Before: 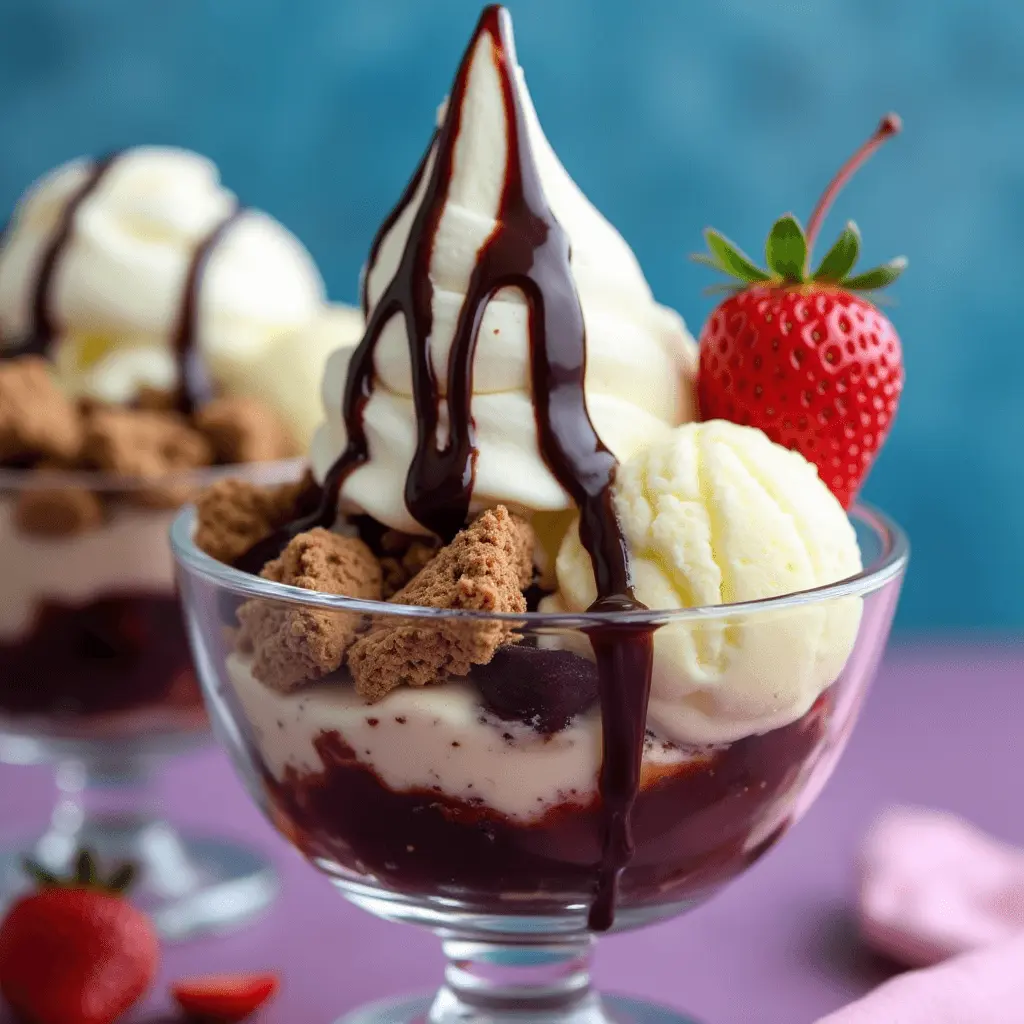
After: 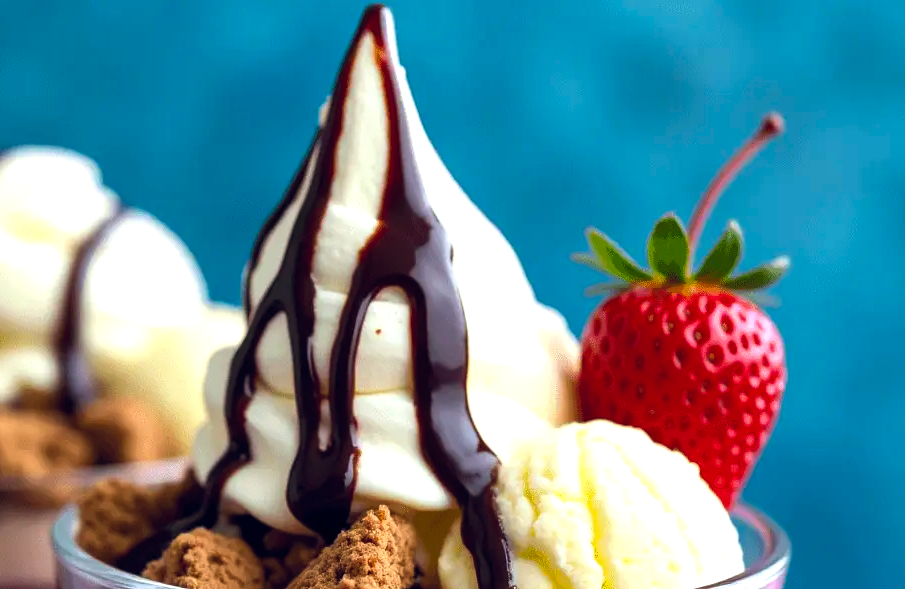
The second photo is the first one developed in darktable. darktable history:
color balance rgb: global offset › chroma 0.129%, global offset › hue 253.62°, linear chroma grading › global chroma 14.438%, perceptual saturation grading › global saturation 10.806%, perceptual brilliance grading › global brilliance 15.813%, perceptual brilliance grading › shadows -34.708%, global vibrance 20%
crop and rotate: left 11.58%, bottom 42.412%
